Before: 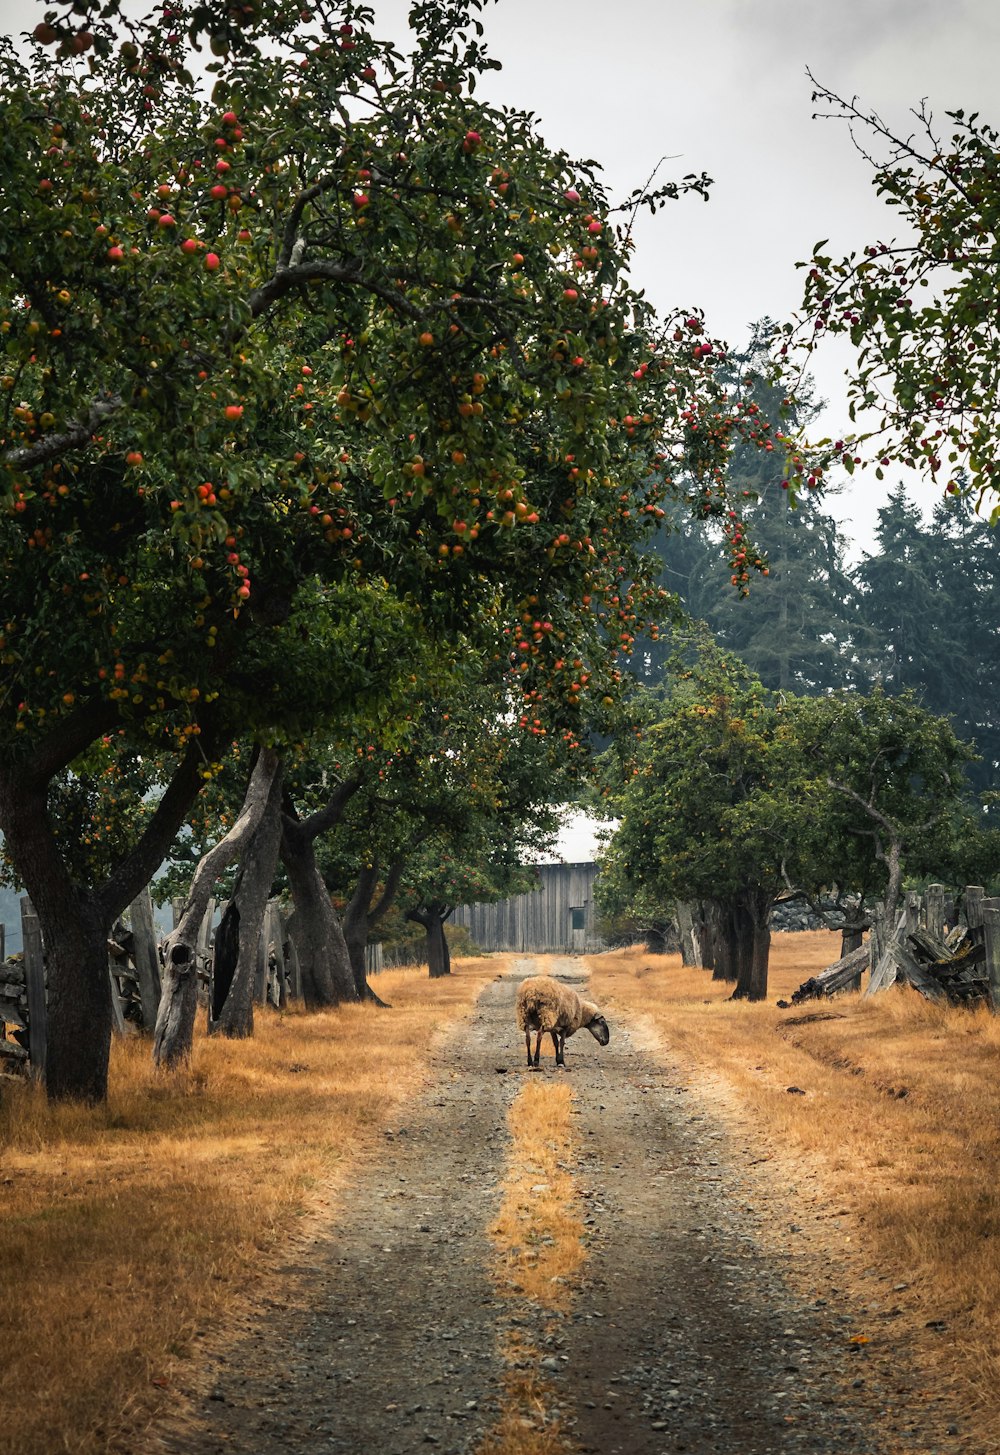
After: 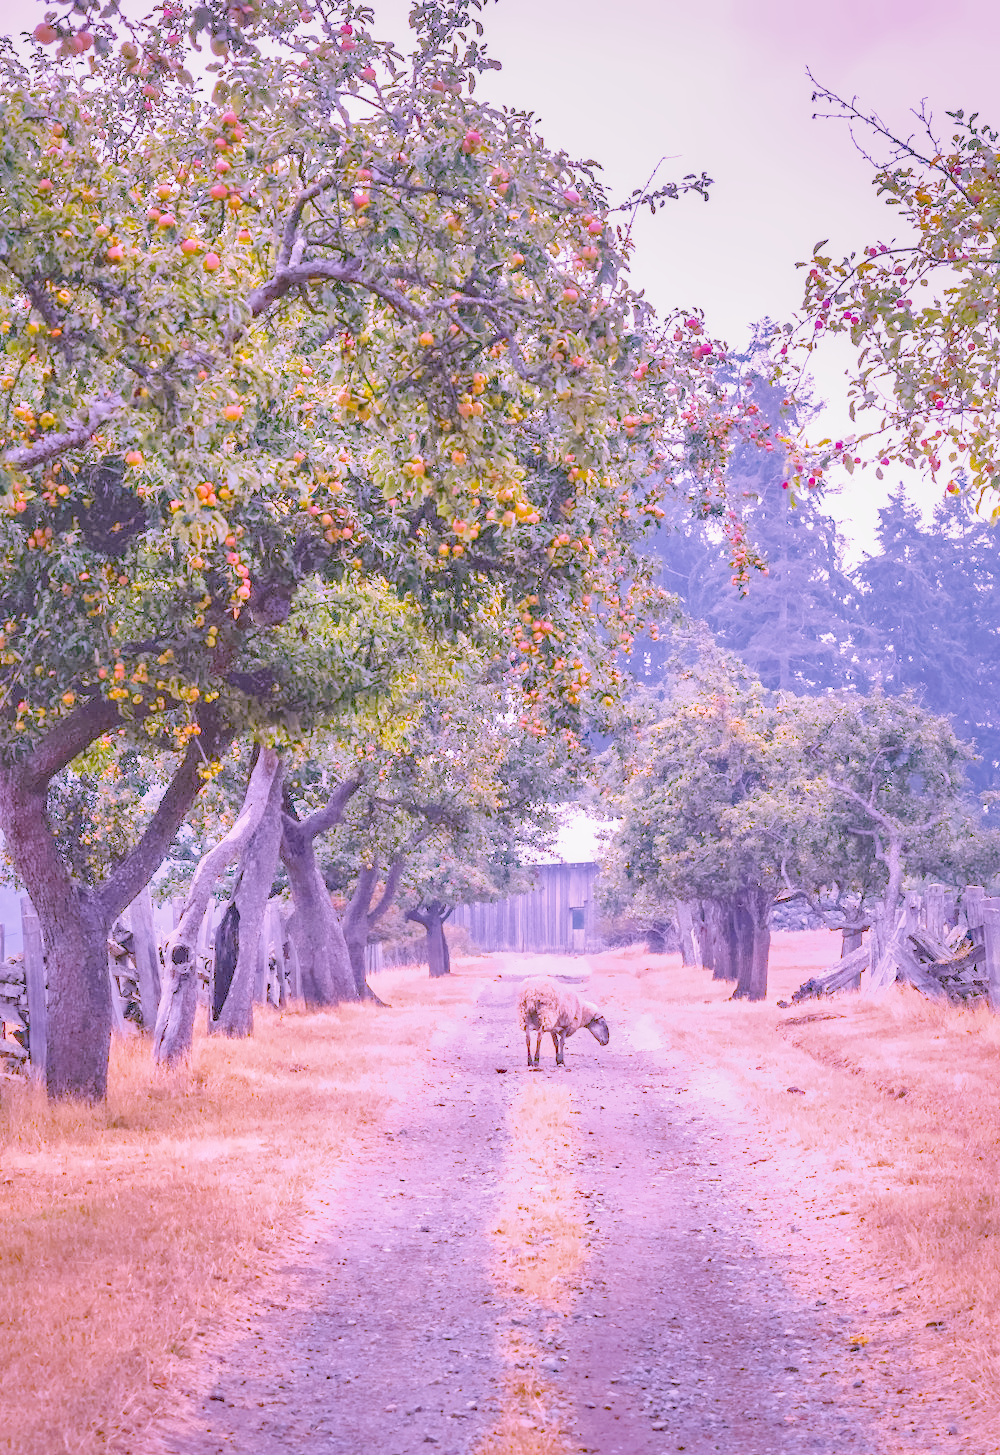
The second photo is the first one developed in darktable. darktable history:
raw chromatic aberrations: on, module defaults
color balance rgb: perceptual saturation grading › global saturation 25%, global vibrance 20%
highlight reconstruction: method reconstruct color, iterations 1, diameter of reconstruction 64 px
hot pixels: on, module defaults
lens correction: scale 1.01, crop 1, focal 85, aperture 2.8, distance 2.07, camera "Canon EOS RP", lens "Canon RF 85mm F2 MACRO IS STM"
tone equalizer "mask blending: all purposes": on, module defaults
exposure: black level correction 0.001, exposure 1.129 EV, compensate exposure bias true, compensate highlight preservation false
denoise (profiled): patch size 2, preserve shadows 1.05, bias correction -0.266, scattering 0.232, a [-1, 0, 0], b [0, 0, 0], compensate highlight preservation false
raw denoise: x [[0, 0.25, 0.5, 0.75, 1] ×4]
haze removal: compatibility mode true, adaptive false
white balance: red 1.486, blue 2.207
filmic rgb: black relative exposure -16 EV, white relative exposure 4.97 EV, hardness 6.25
shadows and highlights: on, module defaults
local contrast: highlights 25%, detail 130%
